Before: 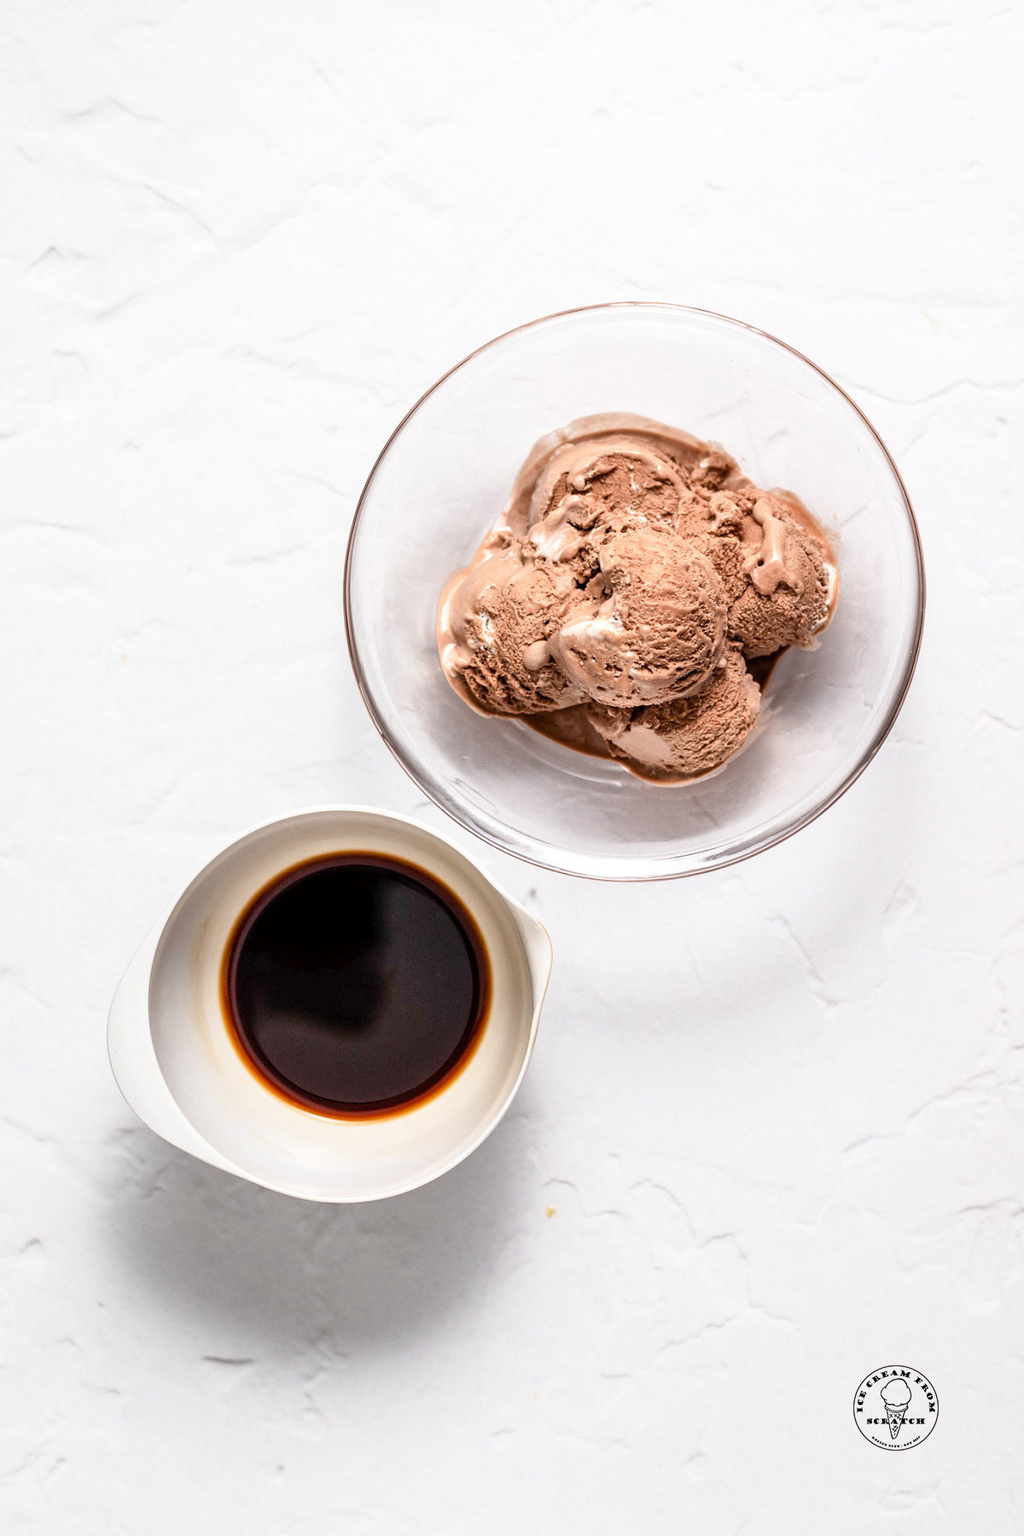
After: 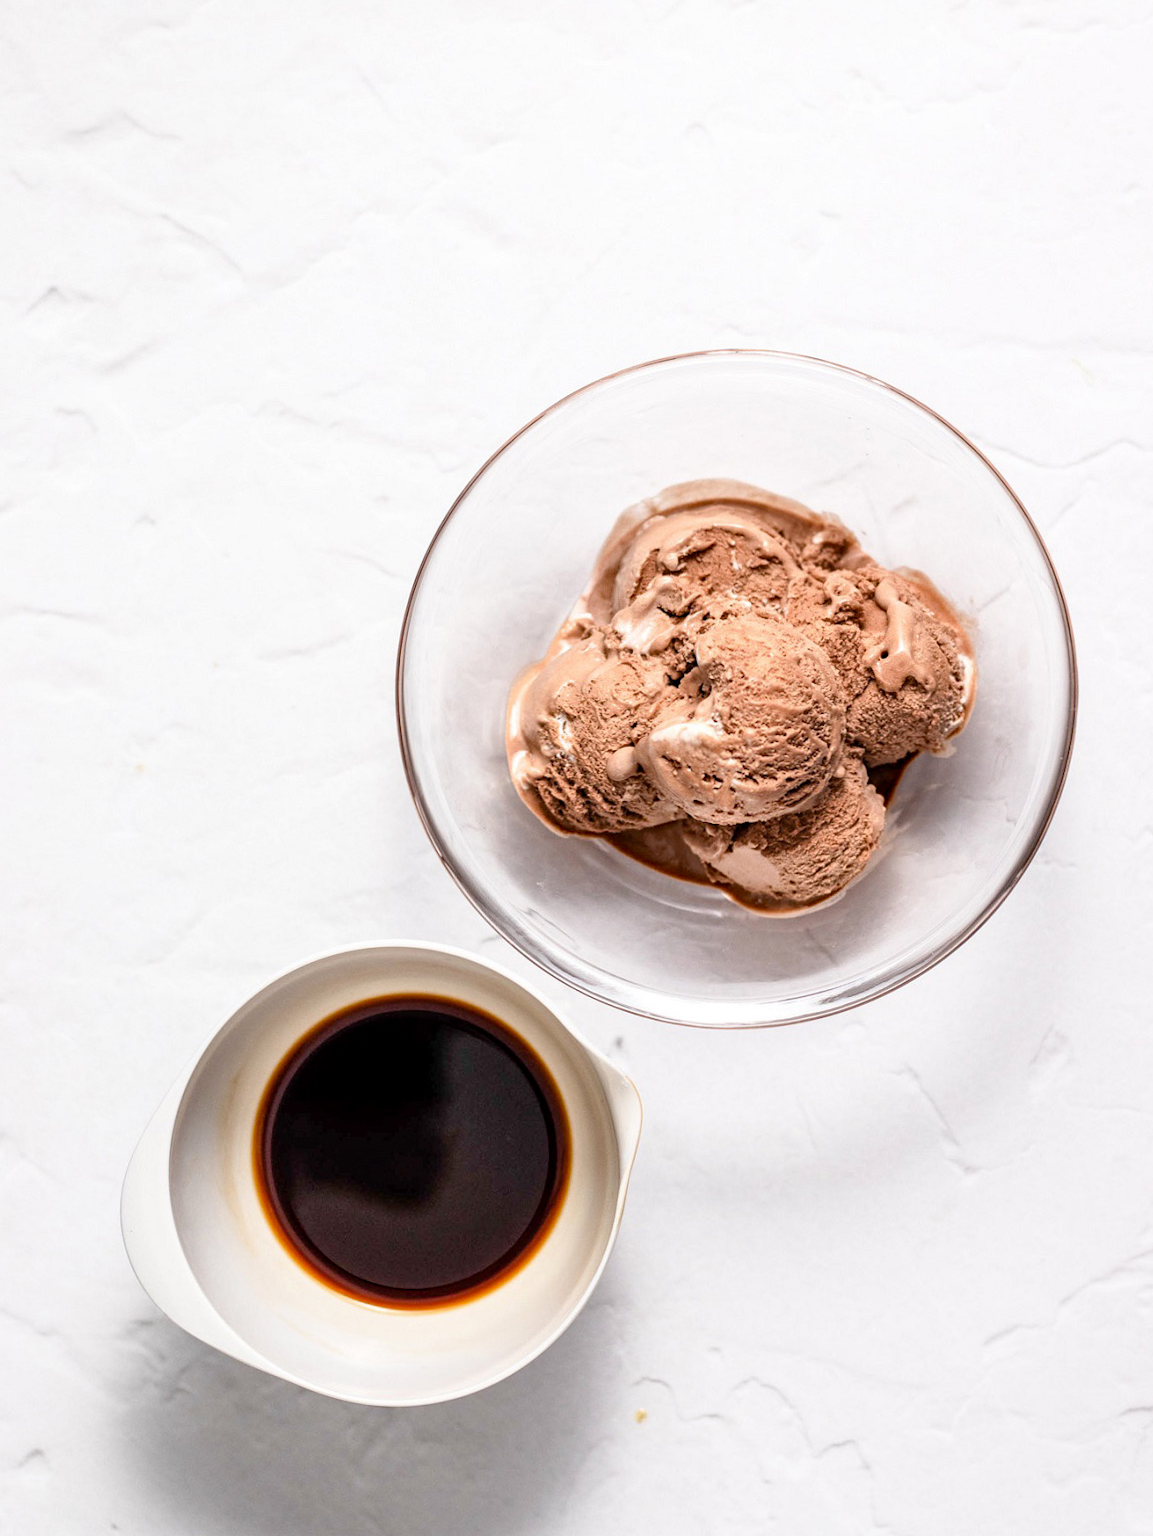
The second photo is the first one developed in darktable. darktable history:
haze removal: strength 0.29, distance 0.25, compatibility mode true, adaptive false
crop and rotate: angle 0.2°, left 0.275%, right 3.127%, bottom 14.18%
